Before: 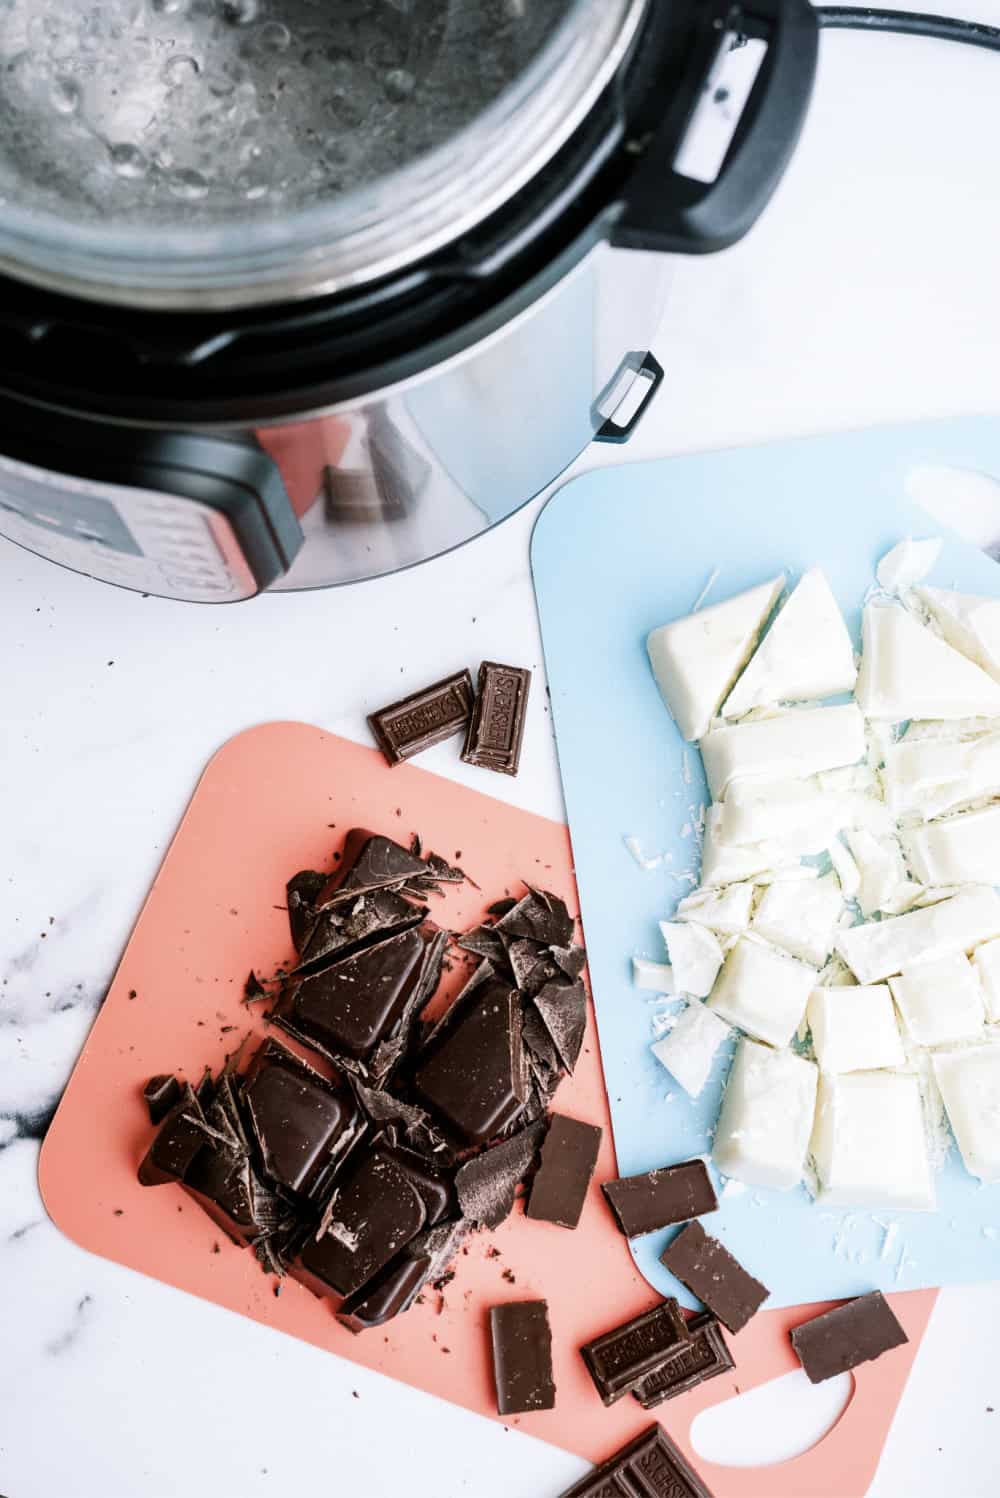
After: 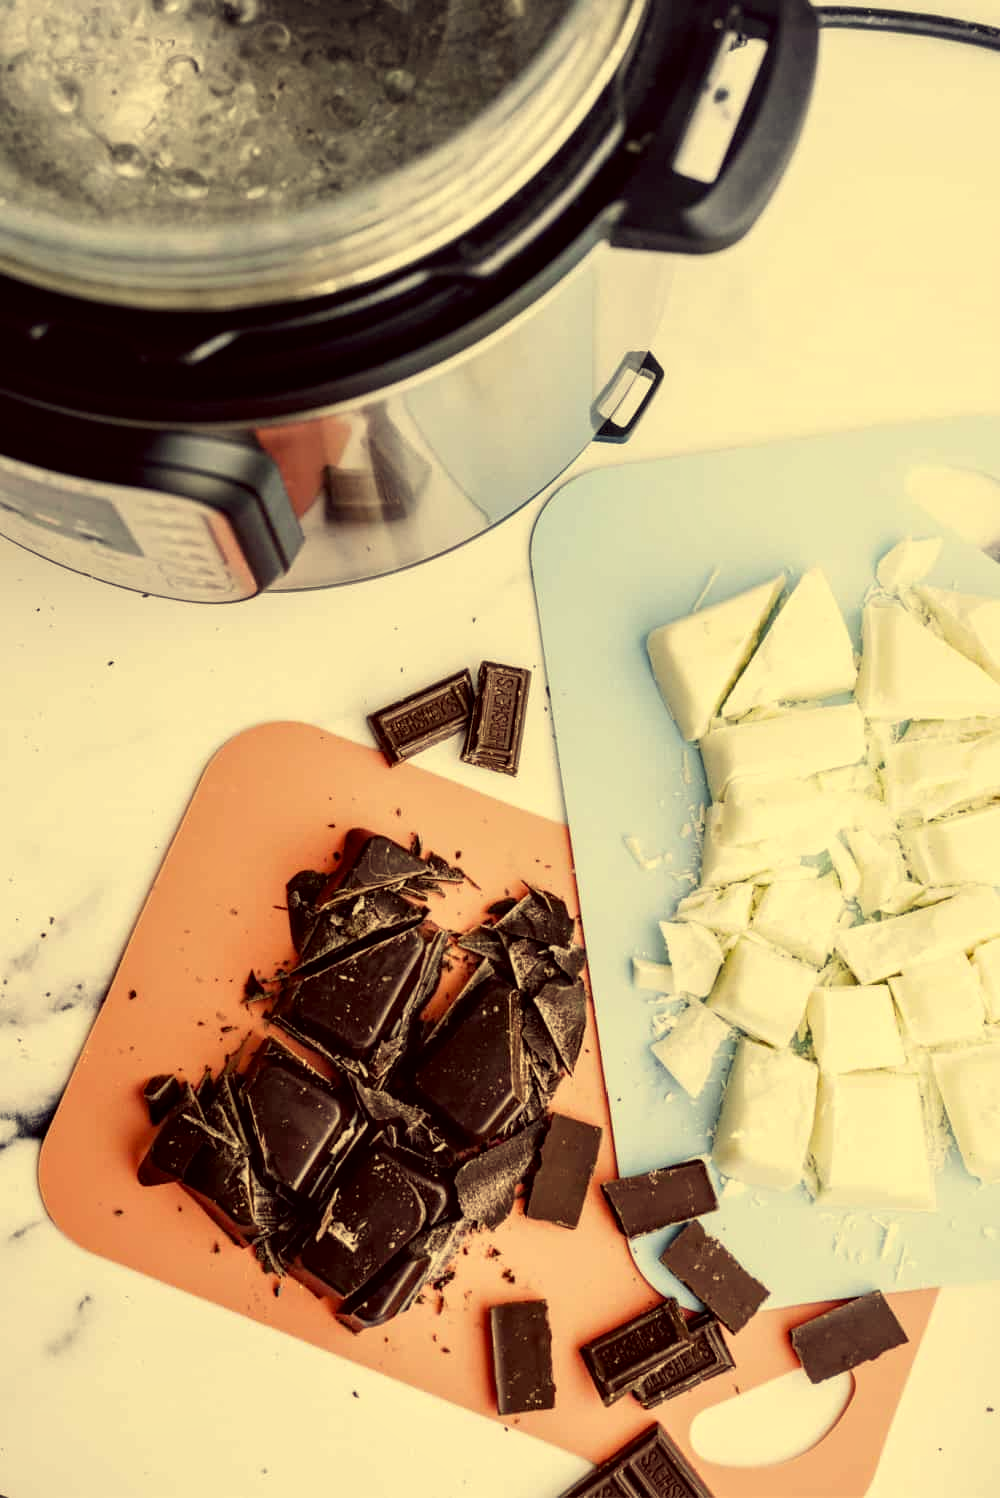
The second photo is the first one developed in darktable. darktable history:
exposure: exposure -0.158 EV, compensate highlight preservation false
color correction: highlights a* -0.567, highlights b* 39.52, shadows a* 9.28, shadows b* -0.473
local contrast: highlights 90%, shadows 82%
